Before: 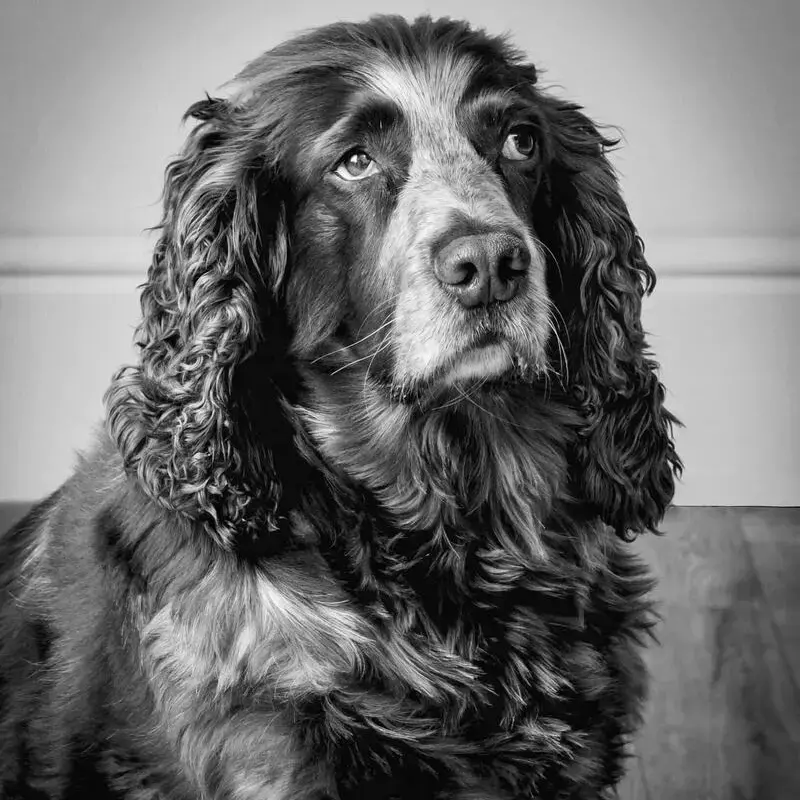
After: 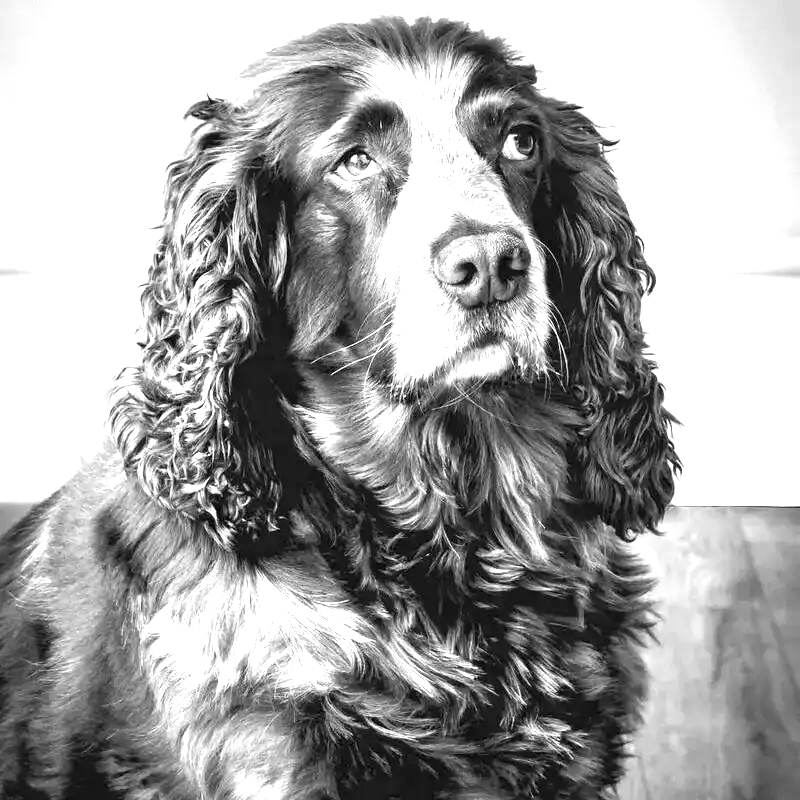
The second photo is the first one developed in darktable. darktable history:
exposure: black level correction 0, exposure 1.683 EV, compensate highlight preservation false
